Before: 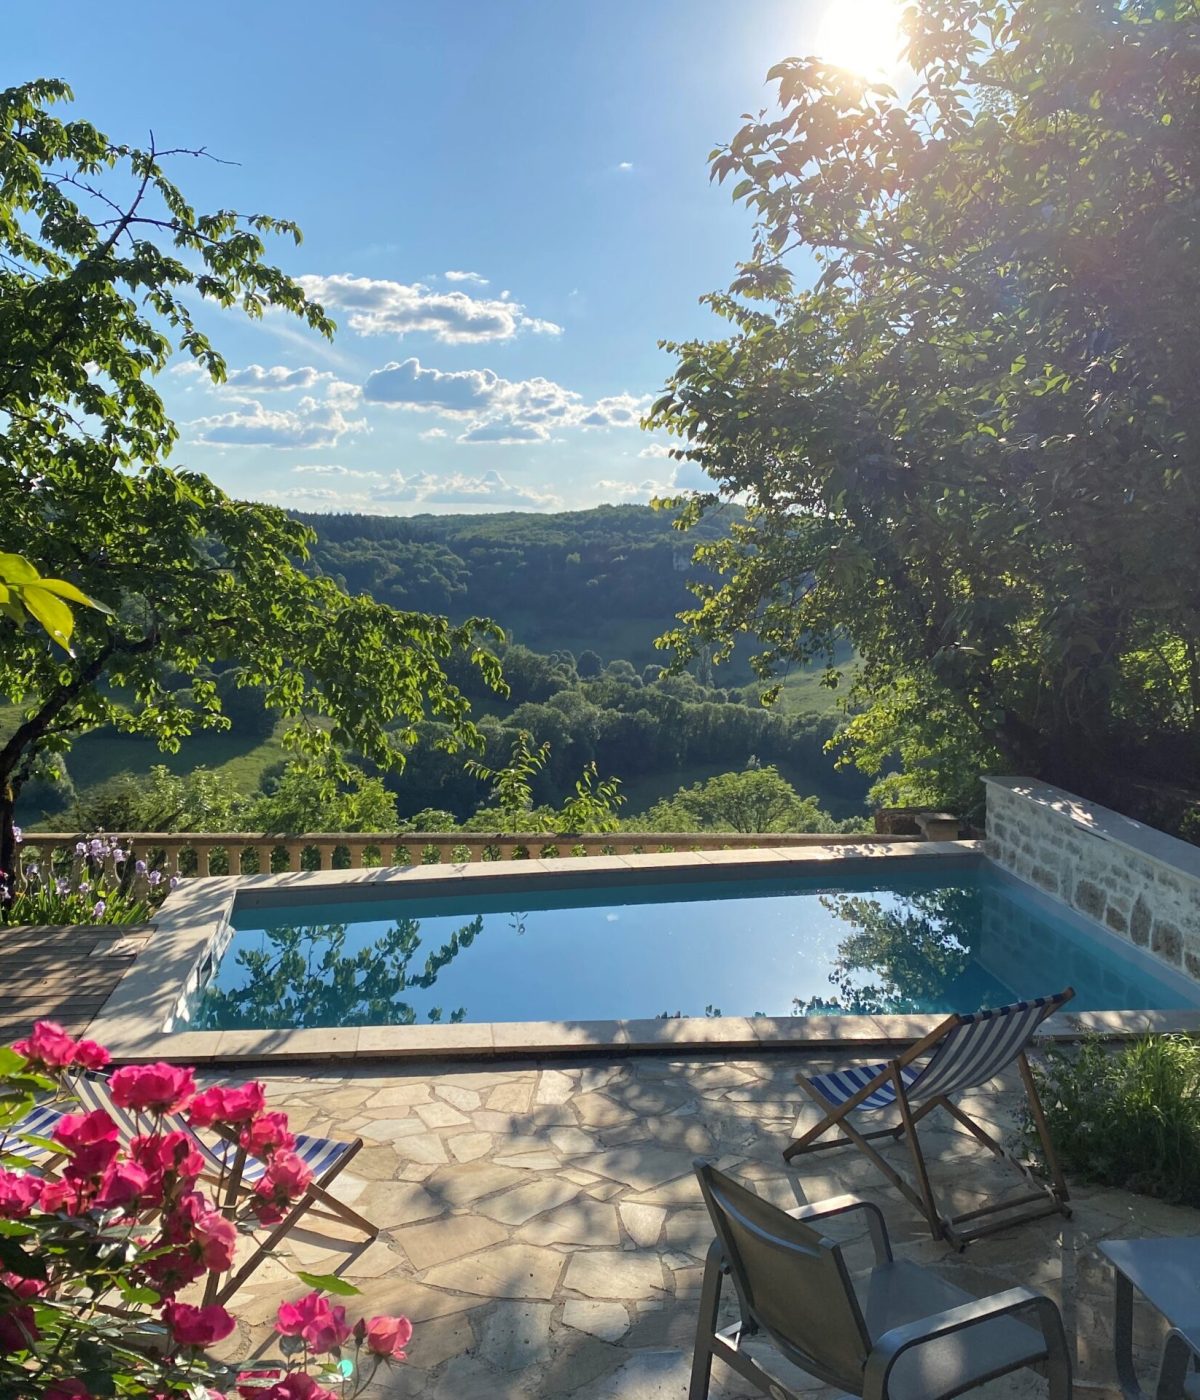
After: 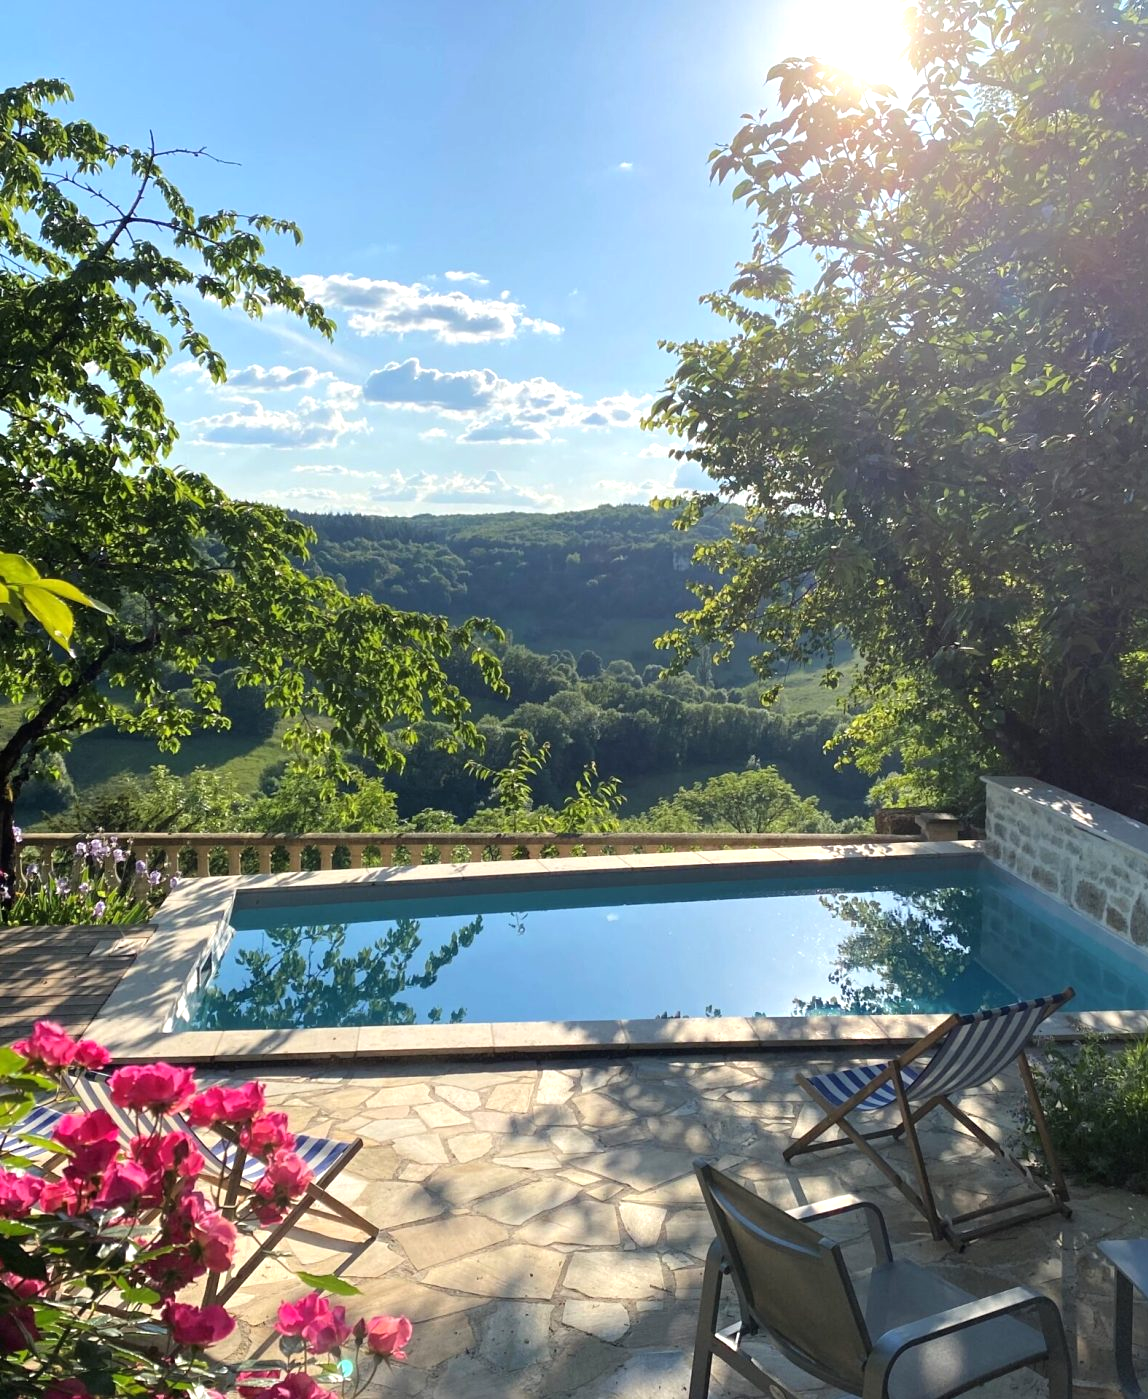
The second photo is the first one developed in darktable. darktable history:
tone equalizer: -8 EV -0.411 EV, -7 EV -0.376 EV, -6 EV -0.318 EV, -5 EV -0.189 EV, -3 EV 0.19 EV, -2 EV 0.318 EV, -1 EV 0.381 EV, +0 EV 0.402 EV
crop: right 4.264%, bottom 0.034%
